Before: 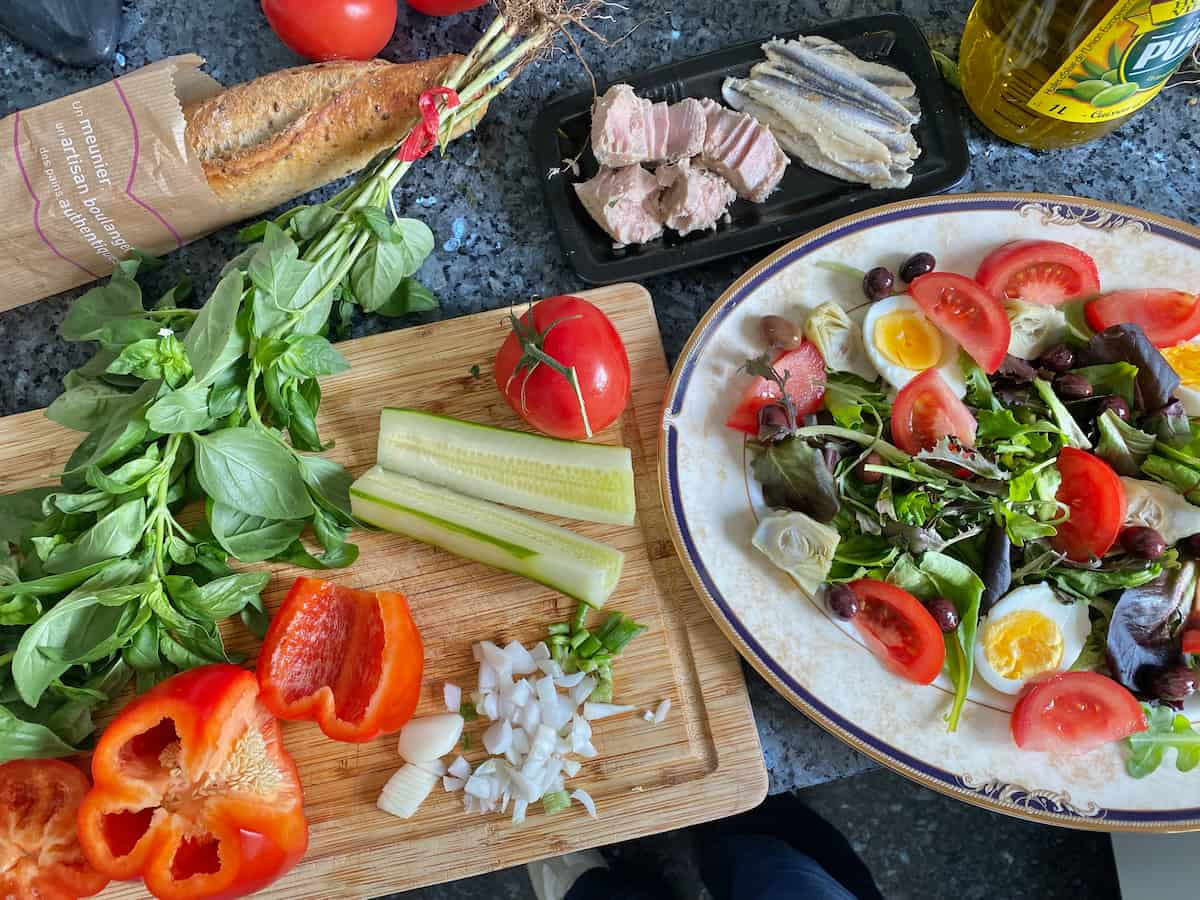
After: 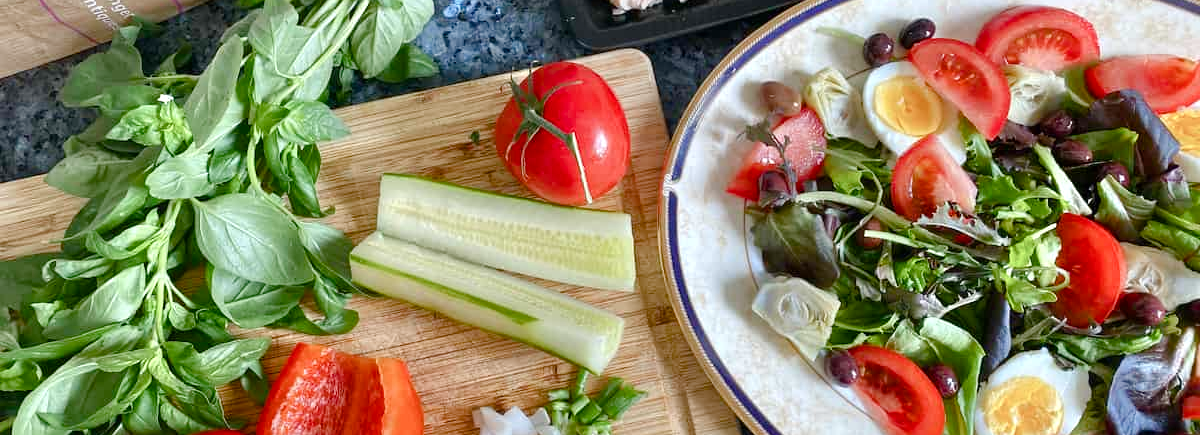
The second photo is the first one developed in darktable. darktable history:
crop and rotate: top 26.056%, bottom 25.543%
exposure: black level correction 0, exposure 0.3 EV, compensate highlight preservation false
color balance rgb: perceptual saturation grading › global saturation 20%, perceptual saturation grading › highlights -50%, perceptual saturation grading › shadows 30%
